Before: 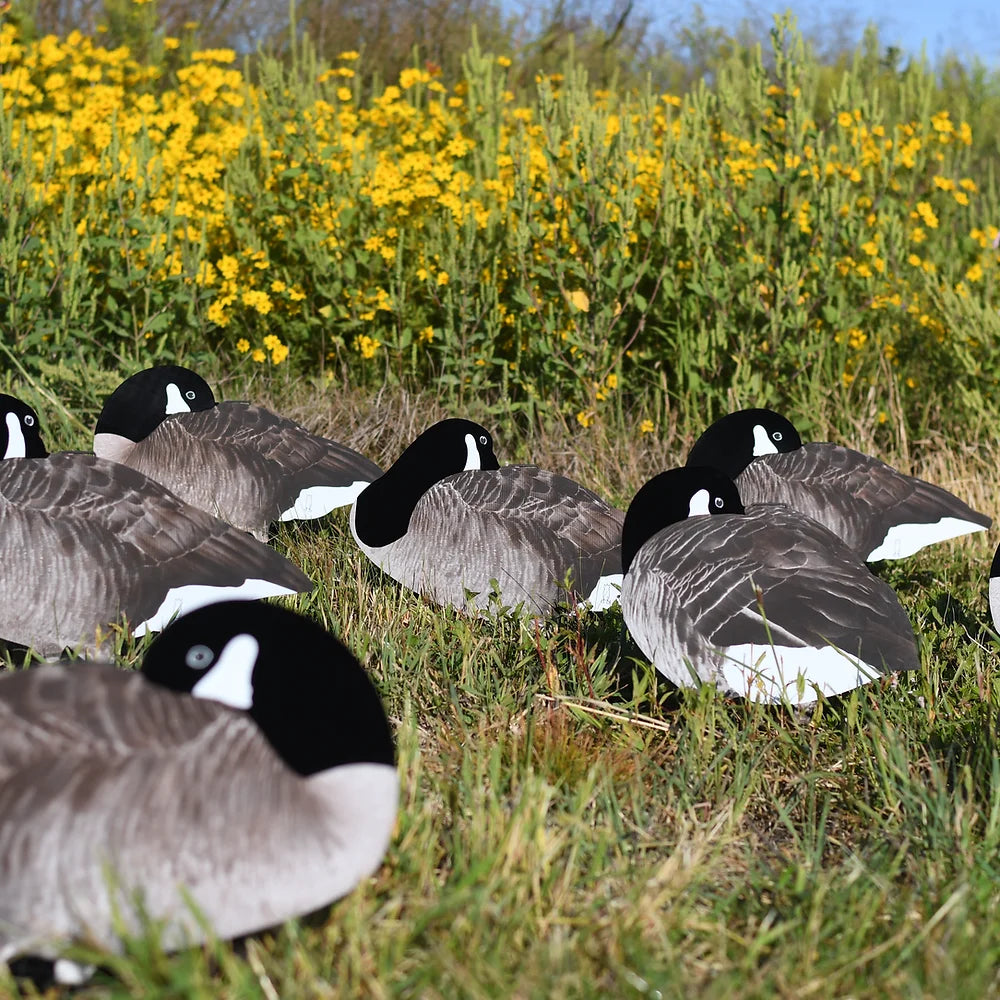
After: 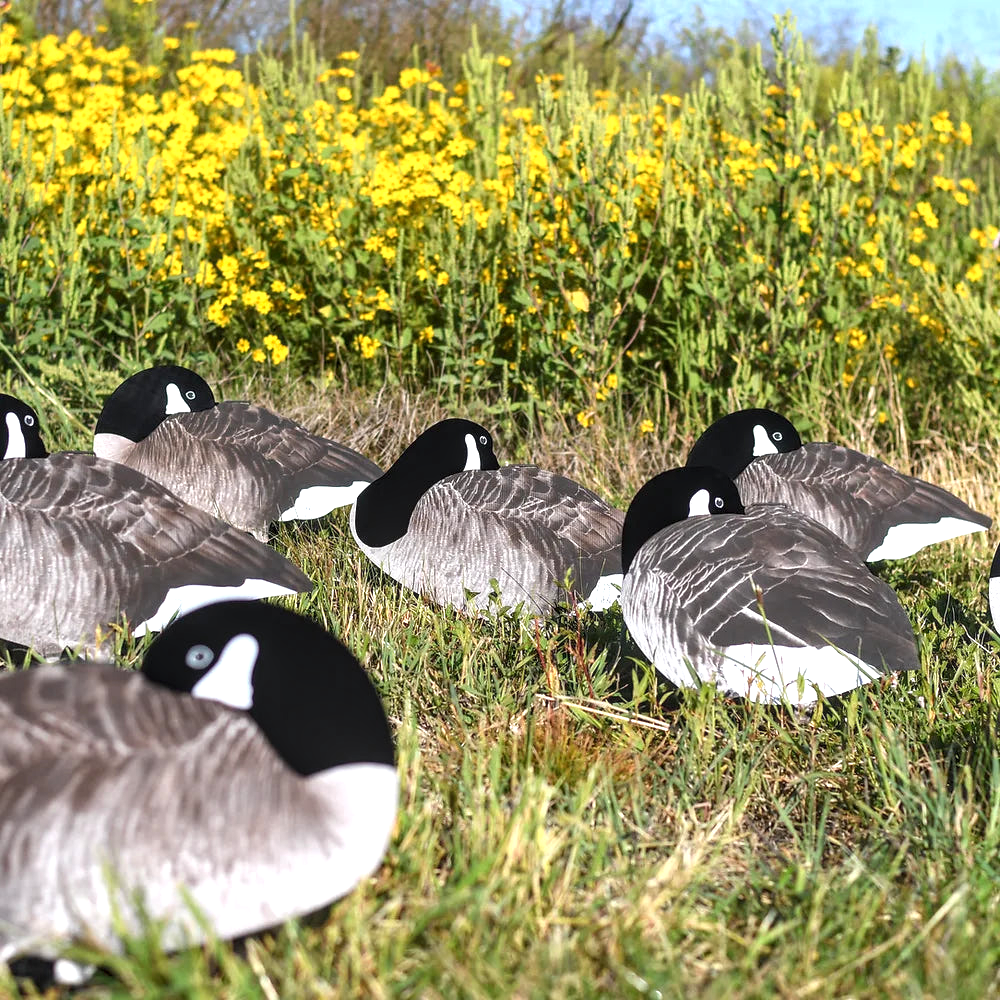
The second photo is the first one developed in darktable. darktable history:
local contrast: on, module defaults
exposure: black level correction 0, exposure 0.7 EV, compensate exposure bias true, compensate highlight preservation false
